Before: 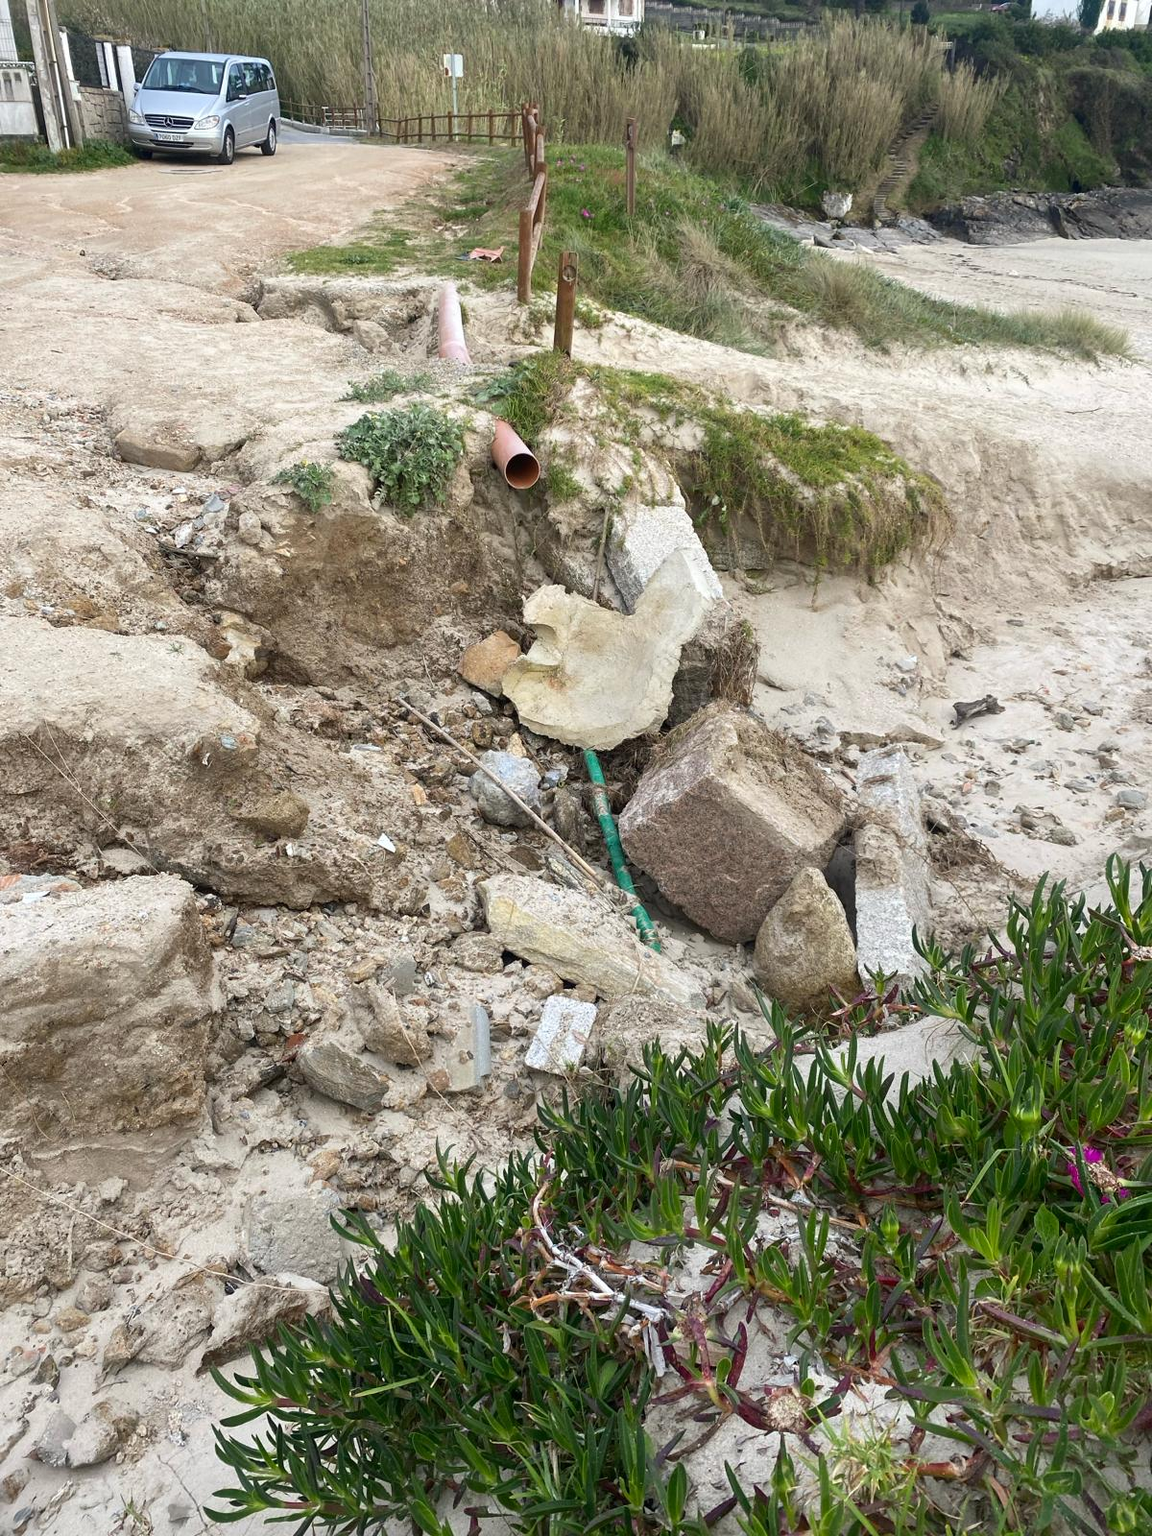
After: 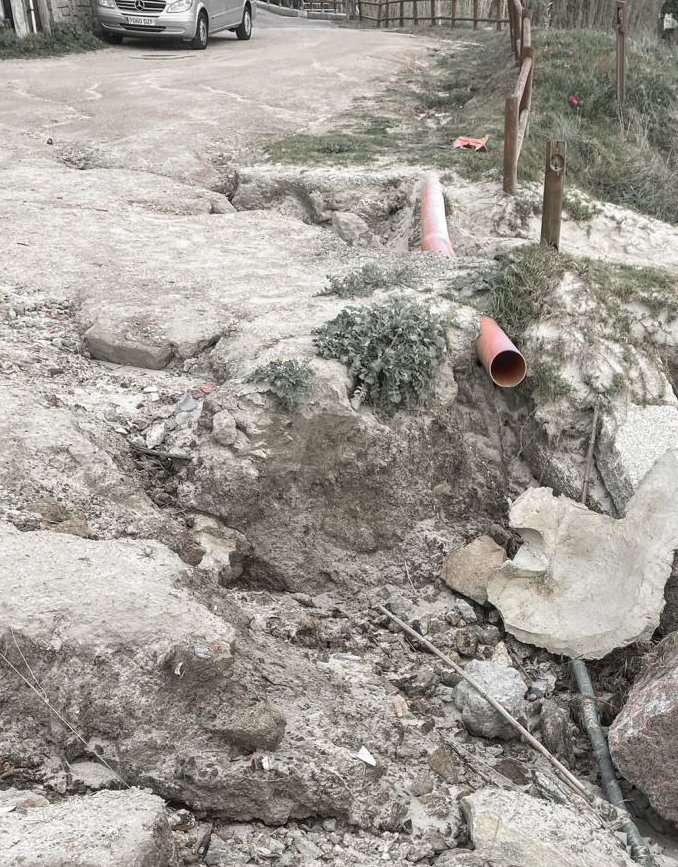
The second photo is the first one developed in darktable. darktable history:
crop and rotate: left 3.063%, top 7.668%, right 40.377%, bottom 38.135%
local contrast: detail 110%
color zones: curves: ch1 [(0, 0.831) (0.08, 0.771) (0.157, 0.268) (0.241, 0.207) (0.562, -0.005) (0.714, -0.013) (0.876, 0.01) (1, 0.831)]
